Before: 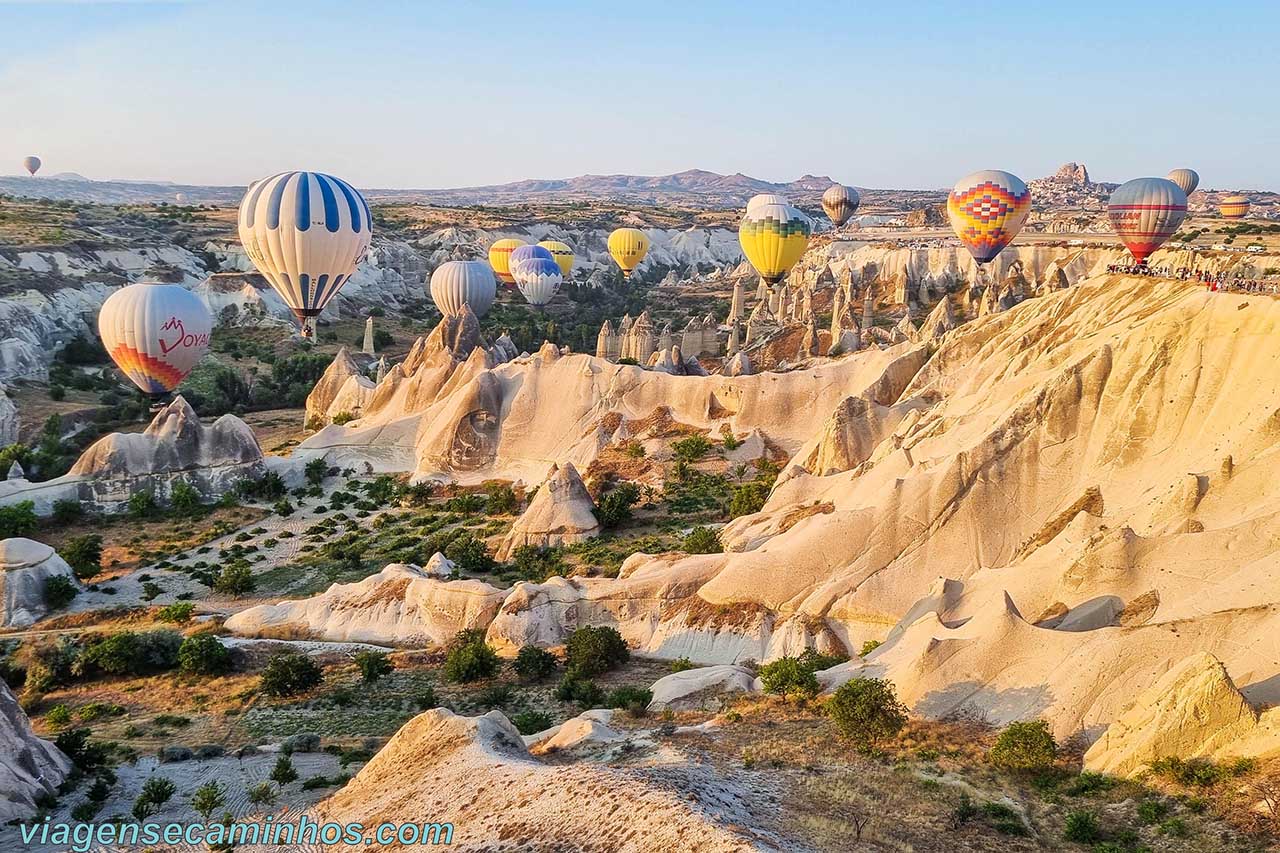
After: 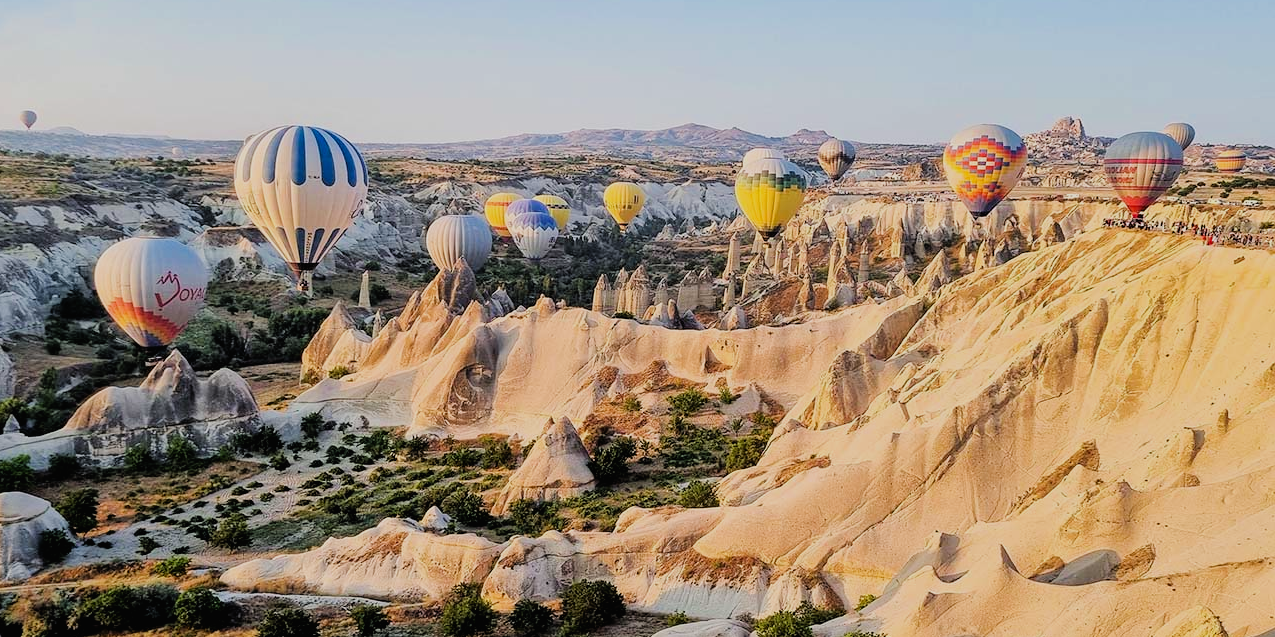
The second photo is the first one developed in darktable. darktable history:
tone equalizer: on, module defaults
contrast brightness saturation: contrast -0.02, brightness -0.01, saturation 0.03
filmic rgb: black relative exposure -5 EV, hardness 2.88, contrast 1.1
crop: left 0.387%, top 5.469%, bottom 19.809%
